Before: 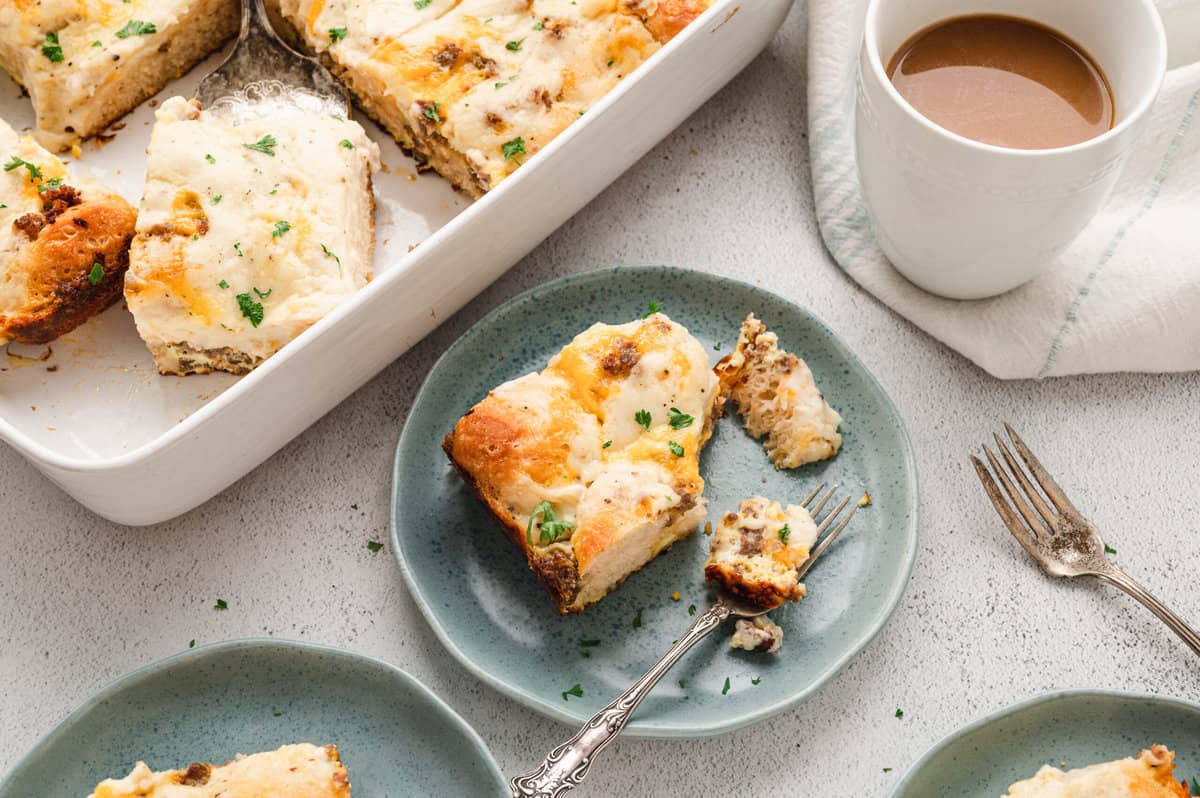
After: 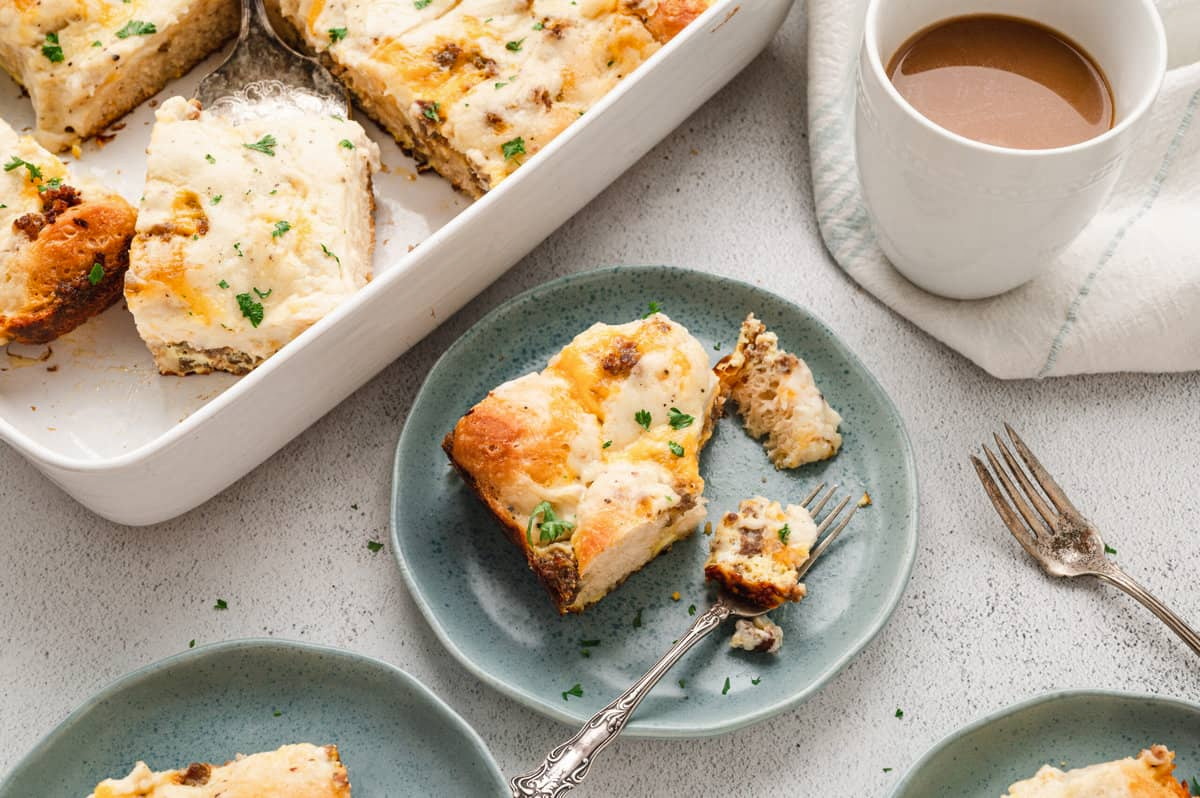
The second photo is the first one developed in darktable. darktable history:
shadows and highlights: shadows 52.31, highlights -28.26, soften with gaussian
